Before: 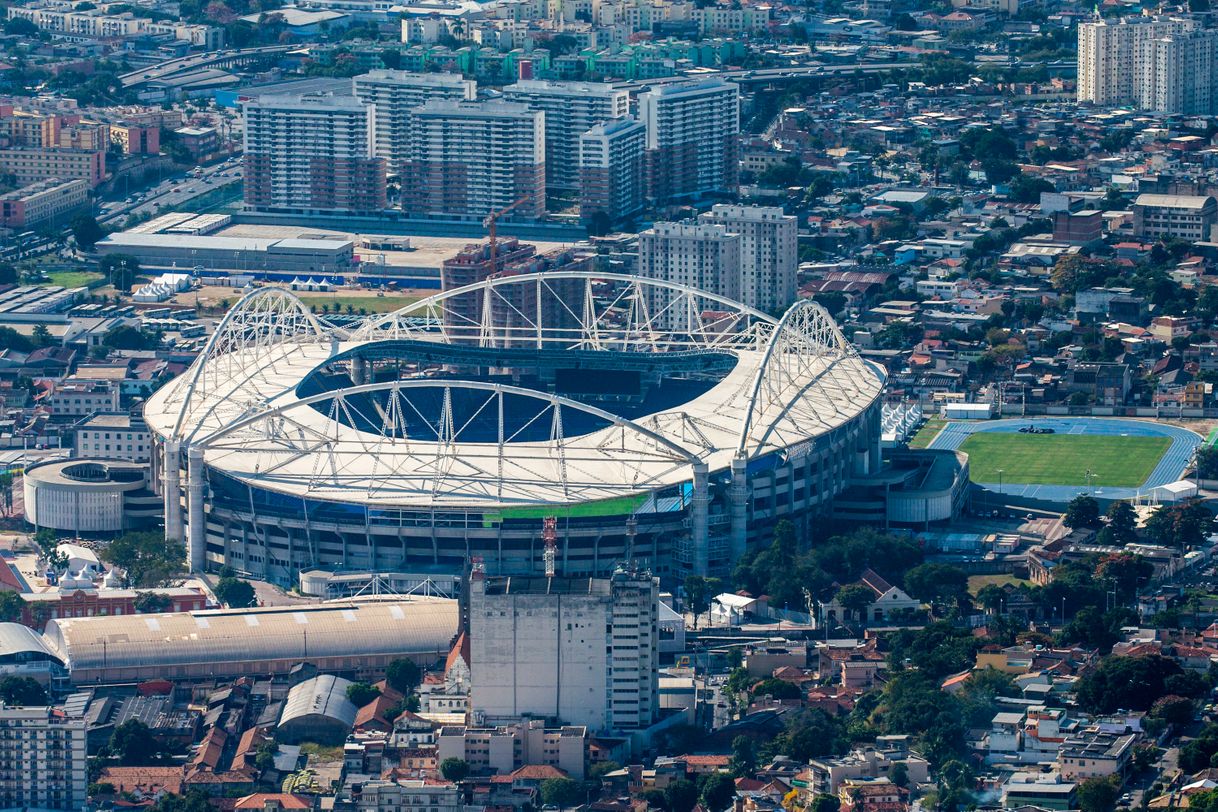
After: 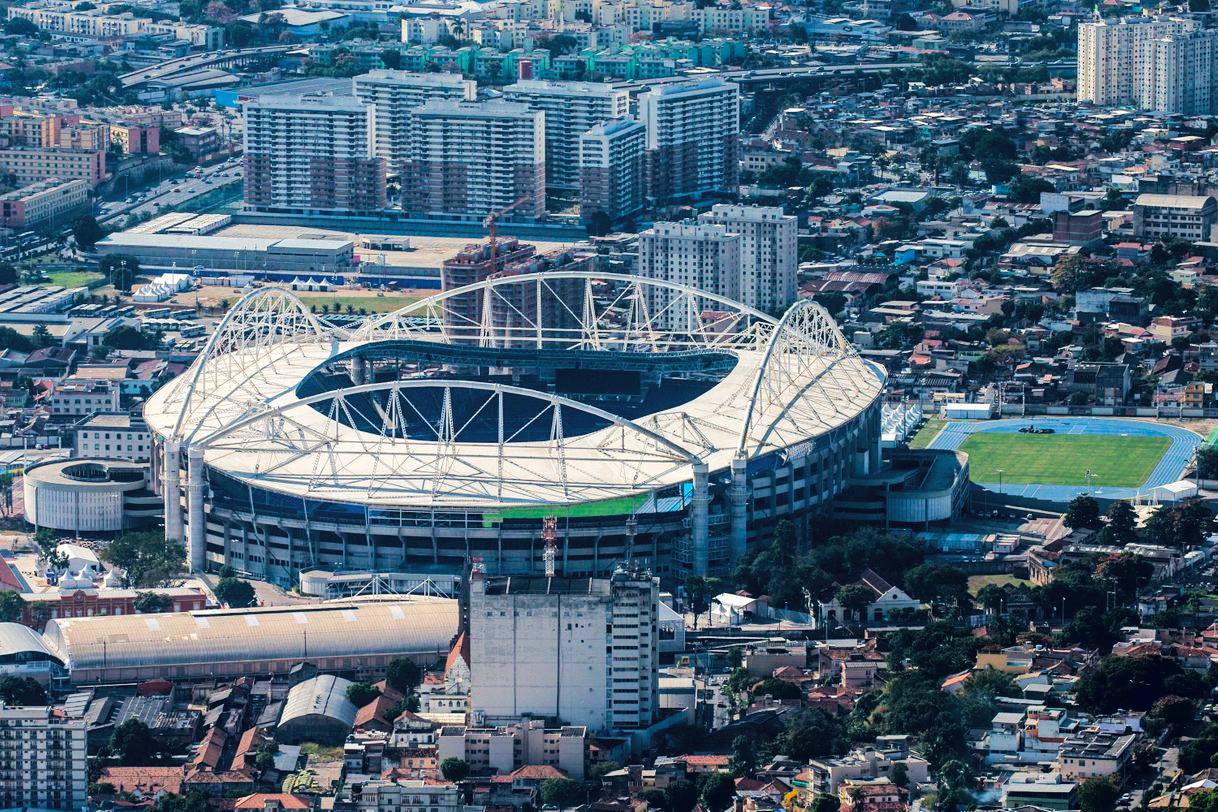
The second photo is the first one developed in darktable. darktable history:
tone equalizer: on, module defaults
shadows and highlights: shadows 12.4, white point adjustment 1.32, highlights -0.521, soften with gaussian
tone curve: curves: ch0 [(0, 0) (0.003, 0.019) (0.011, 0.02) (0.025, 0.019) (0.044, 0.027) (0.069, 0.038) (0.1, 0.056) (0.136, 0.089) (0.177, 0.137) (0.224, 0.187) (0.277, 0.259) (0.335, 0.343) (0.399, 0.437) (0.468, 0.532) (0.543, 0.613) (0.623, 0.685) (0.709, 0.752) (0.801, 0.822) (0.898, 0.9) (1, 1)], color space Lab, linked channels, preserve colors none
